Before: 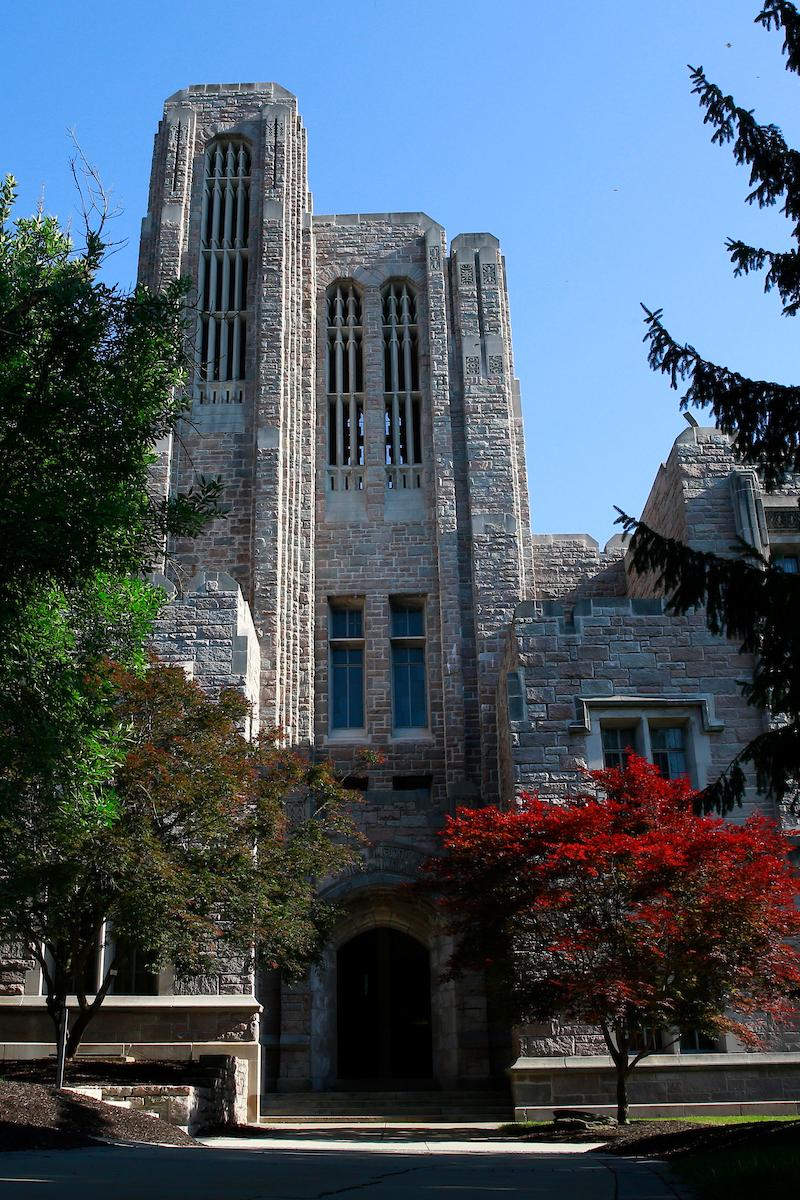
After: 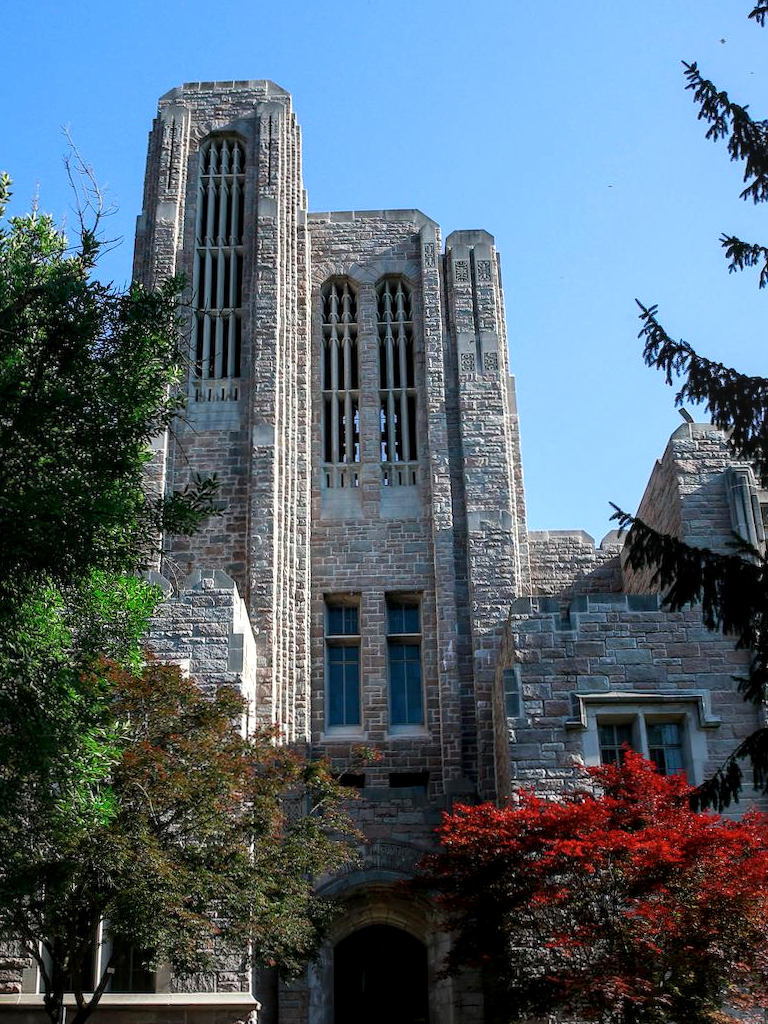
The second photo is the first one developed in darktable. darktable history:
exposure: exposure 0.2 EV, compensate highlight preservation false
crop and rotate: angle 0.2°, left 0.275%, right 3.127%, bottom 14.18%
local contrast: on, module defaults
